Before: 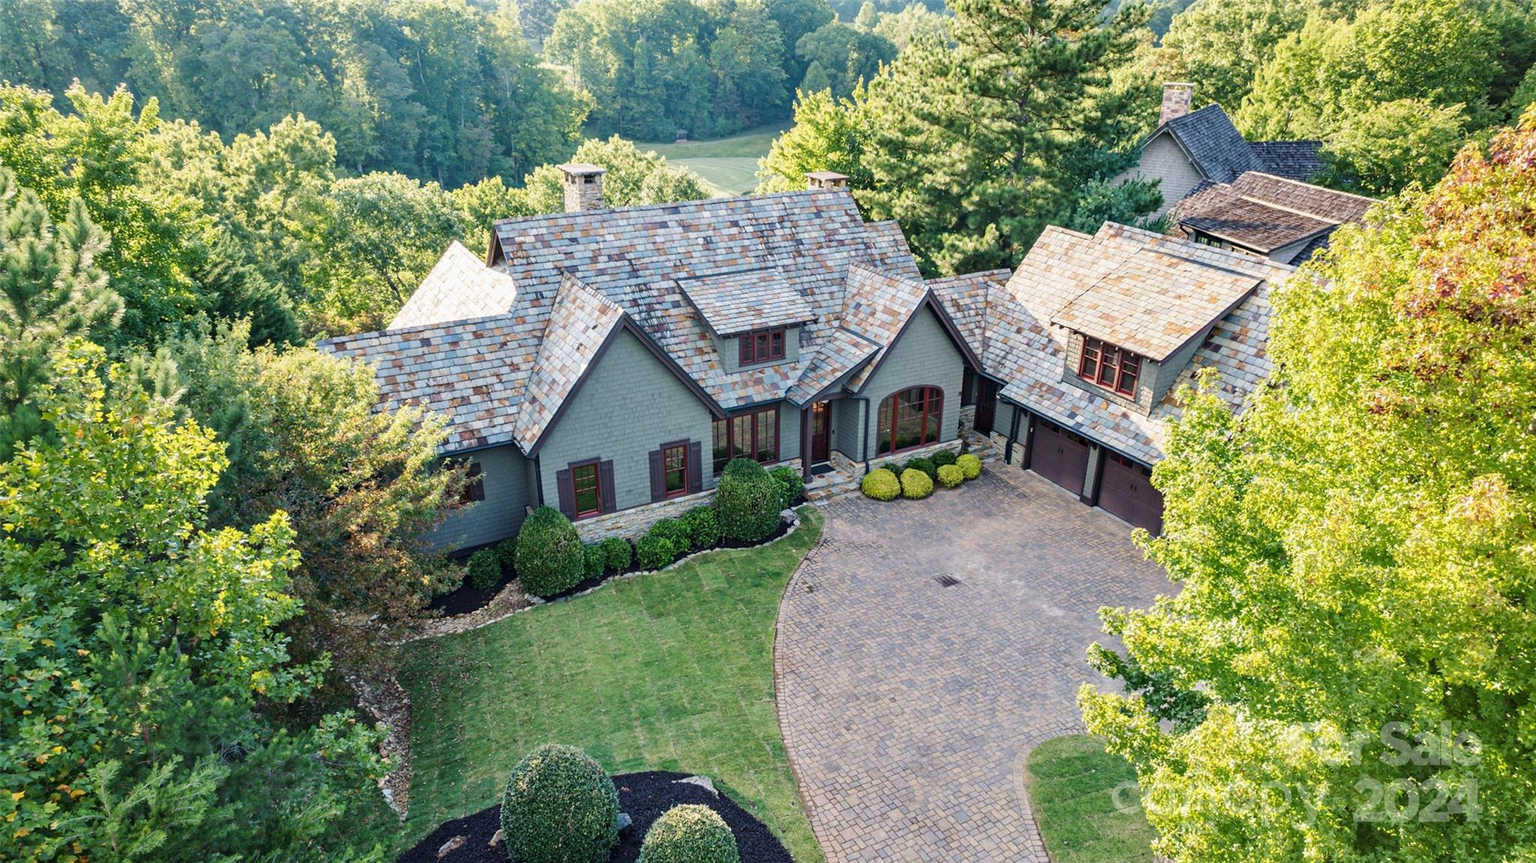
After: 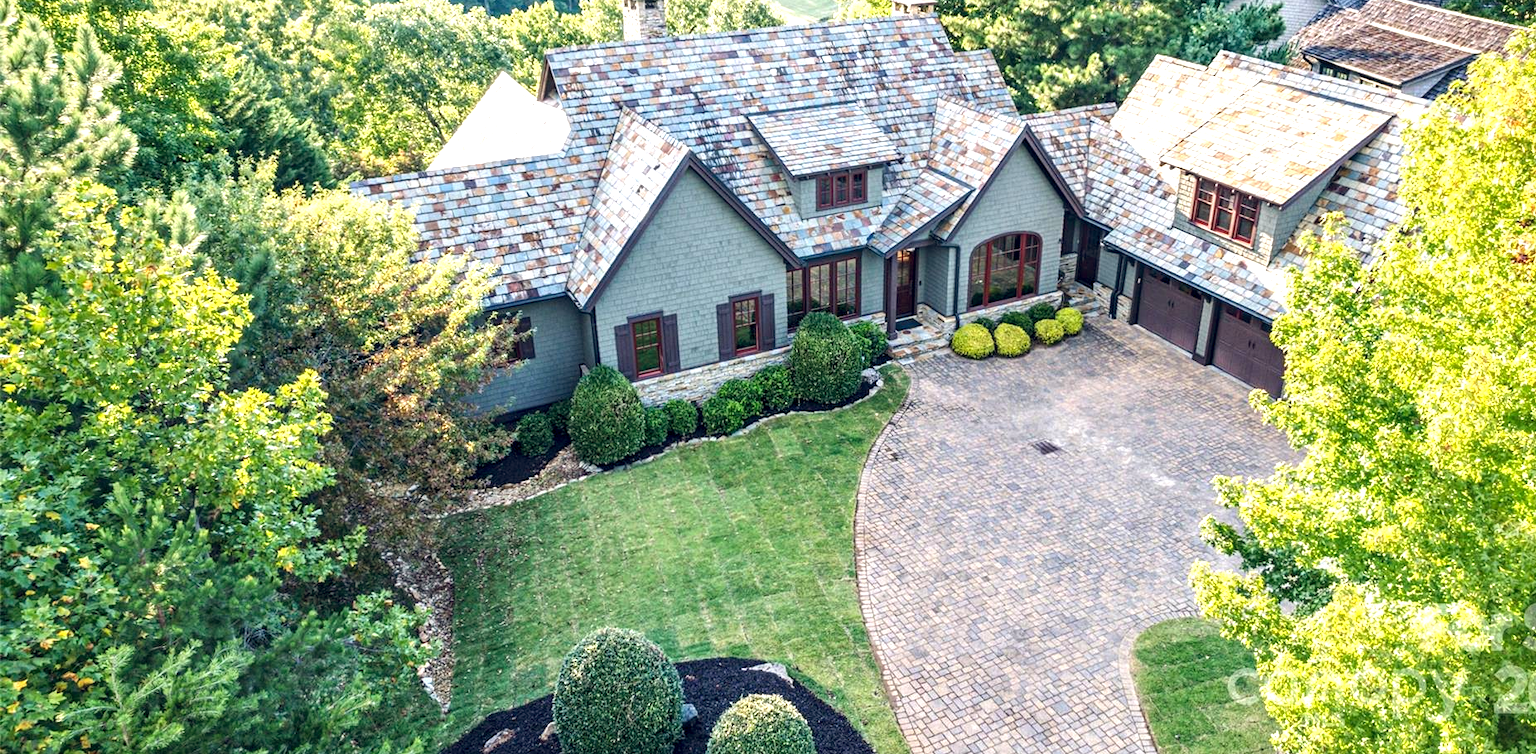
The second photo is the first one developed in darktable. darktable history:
exposure: exposure 0.644 EV, compensate highlight preservation false
crop: top 20.407%, right 9.405%, bottom 0.35%
color balance rgb: global offset › chroma 0.092%, global offset › hue 250.93°, linear chroma grading › global chroma 3.503%, perceptual saturation grading › global saturation 0.748%
local contrast: detail 130%
levels: levels [0, 0.499, 1]
